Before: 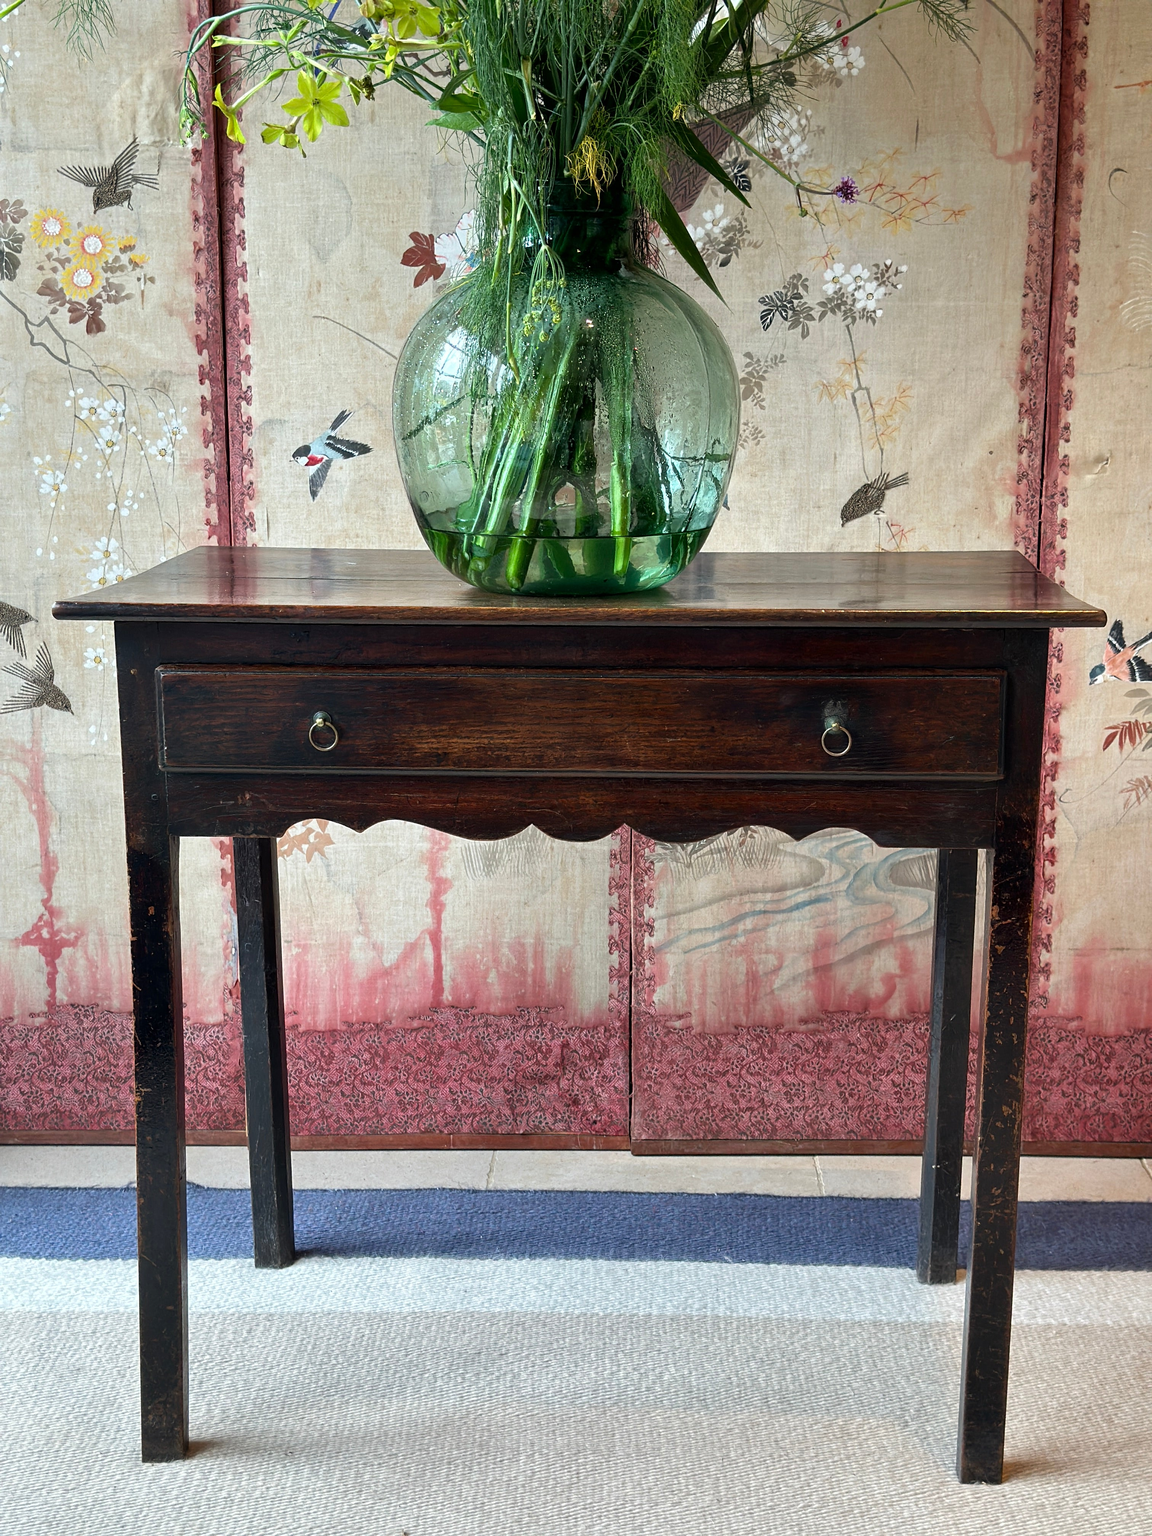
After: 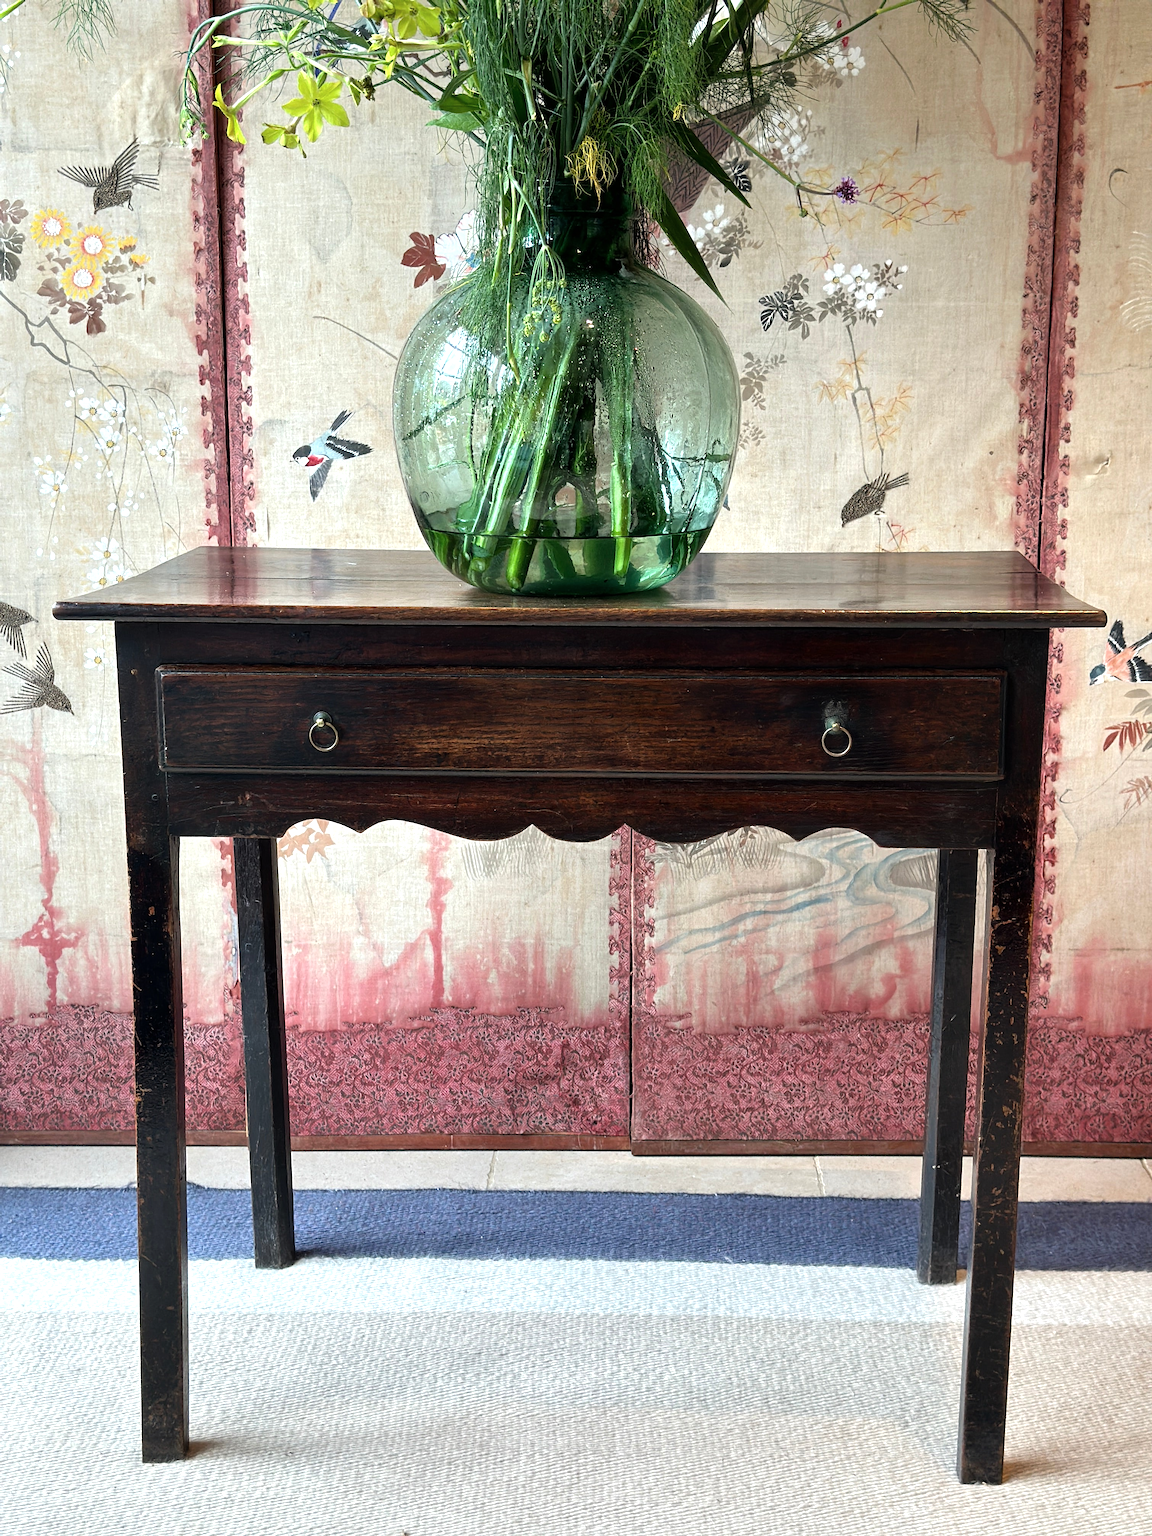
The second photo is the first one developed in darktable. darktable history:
tone equalizer: -8 EV -0.412 EV, -7 EV -0.4 EV, -6 EV -0.359 EV, -5 EV -0.196 EV, -3 EV 0.203 EV, -2 EV 0.339 EV, -1 EV 0.381 EV, +0 EV 0.409 EV
contrast brightness saturation: saturation -0.069
